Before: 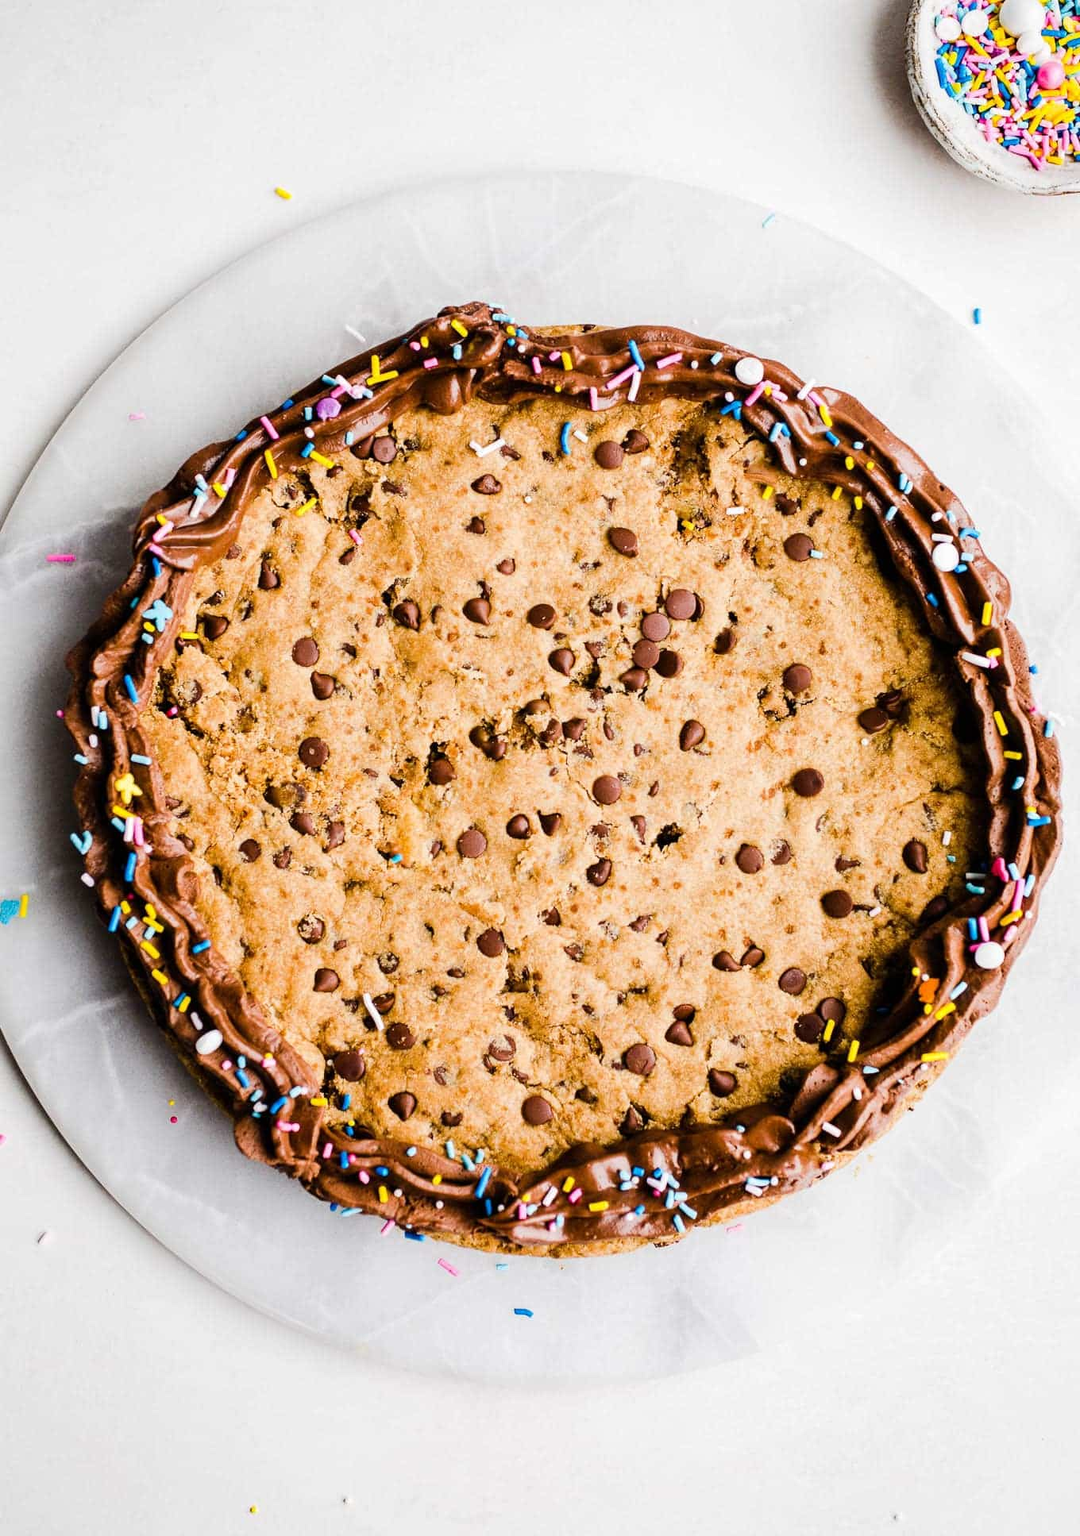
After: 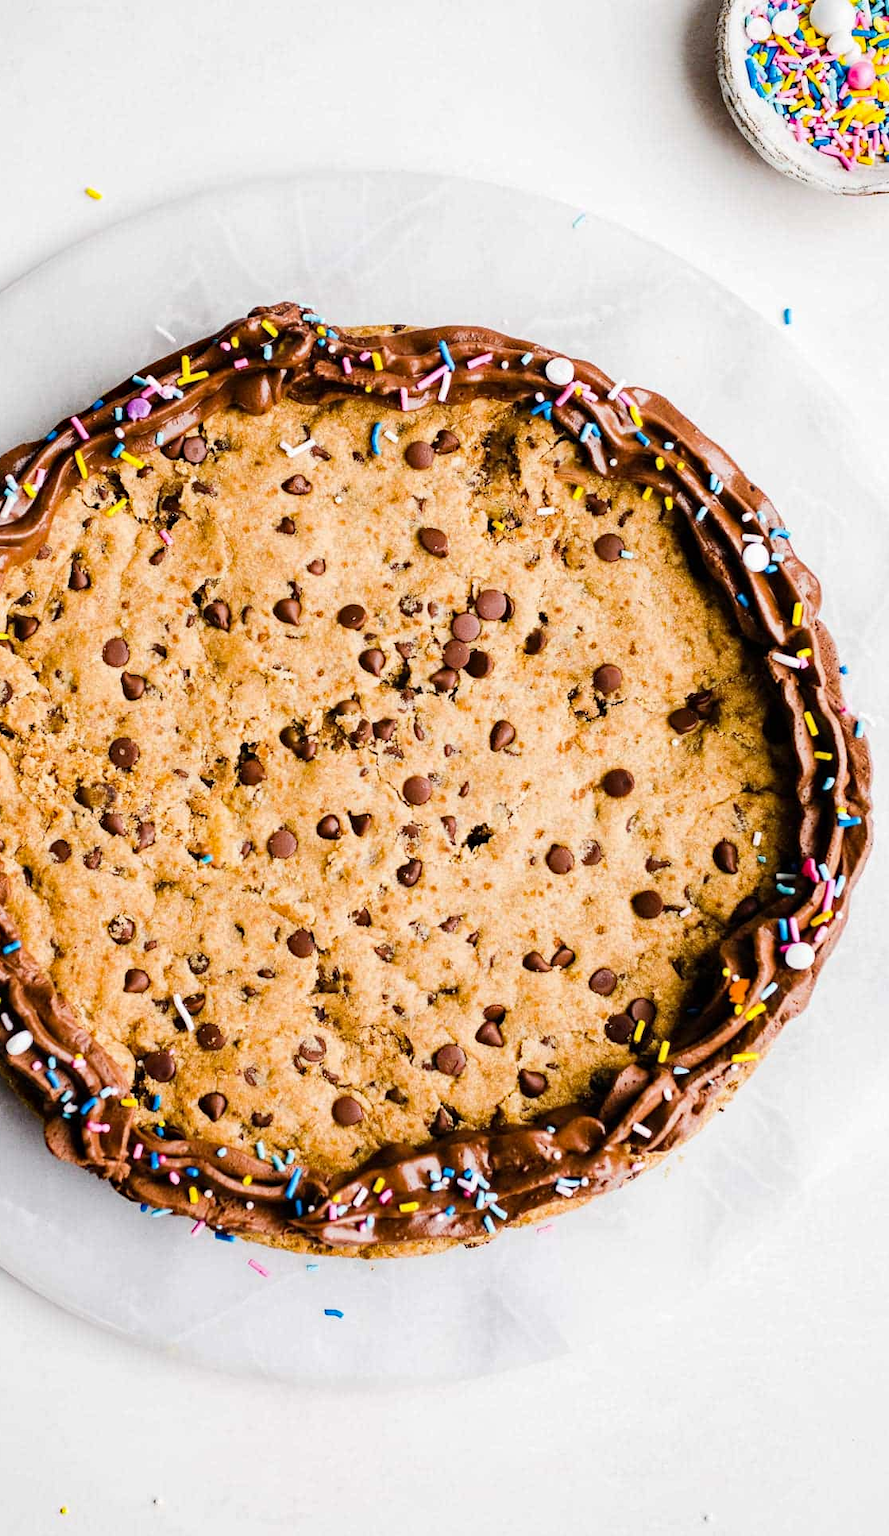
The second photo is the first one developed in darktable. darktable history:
crop: left 17.582%, bottom 0.031%
haze removal: compatibility mode true, adaptive false
